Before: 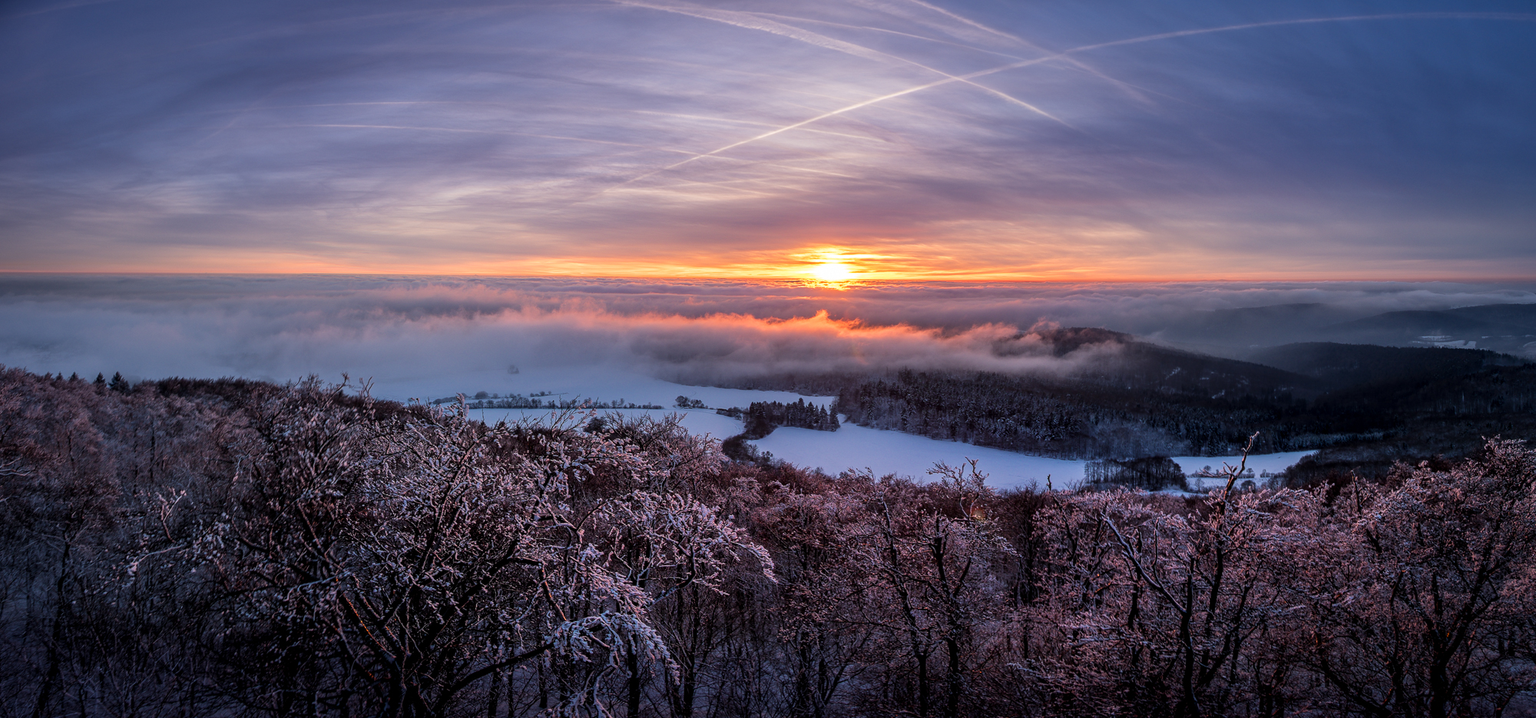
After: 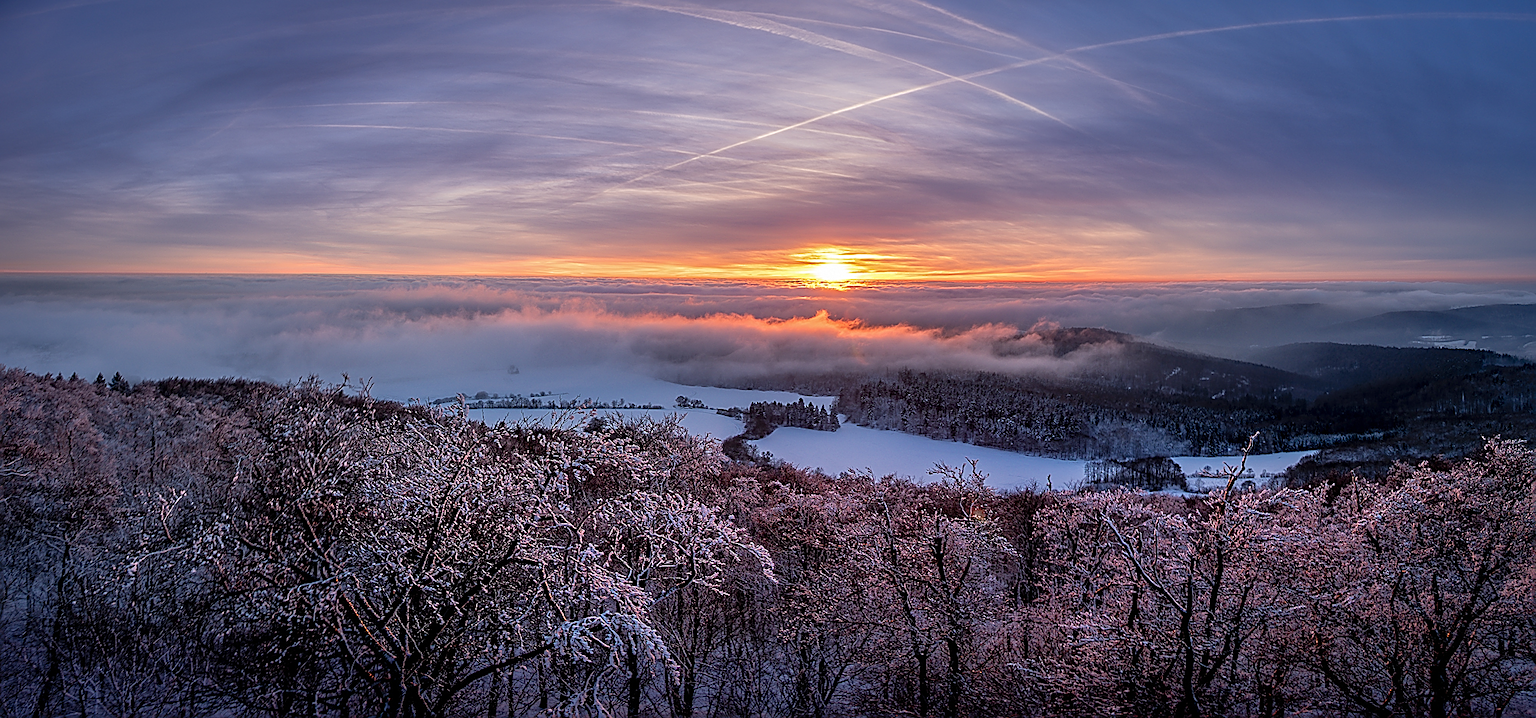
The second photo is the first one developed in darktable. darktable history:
sharpen: radius 1.725, amount 1.308
shadows and highlights: on, module defaults
